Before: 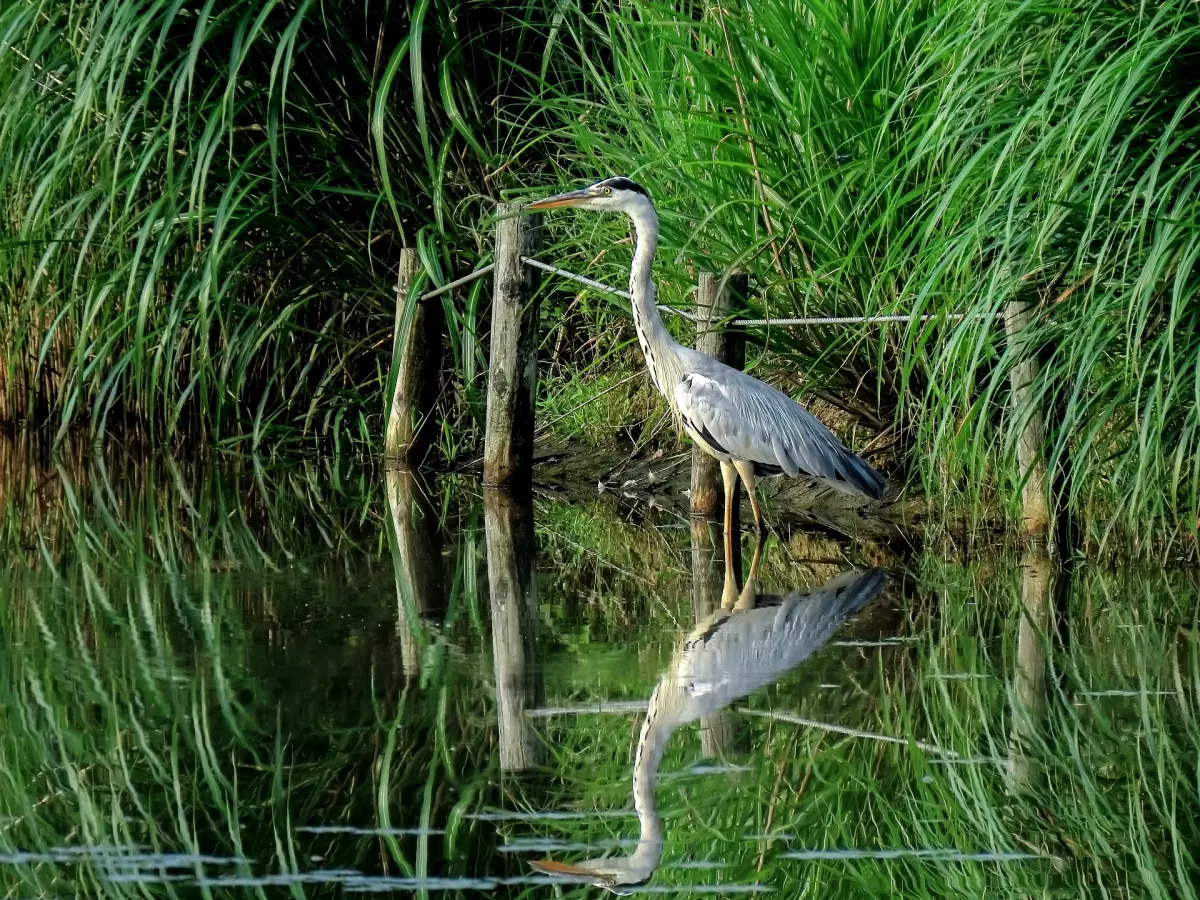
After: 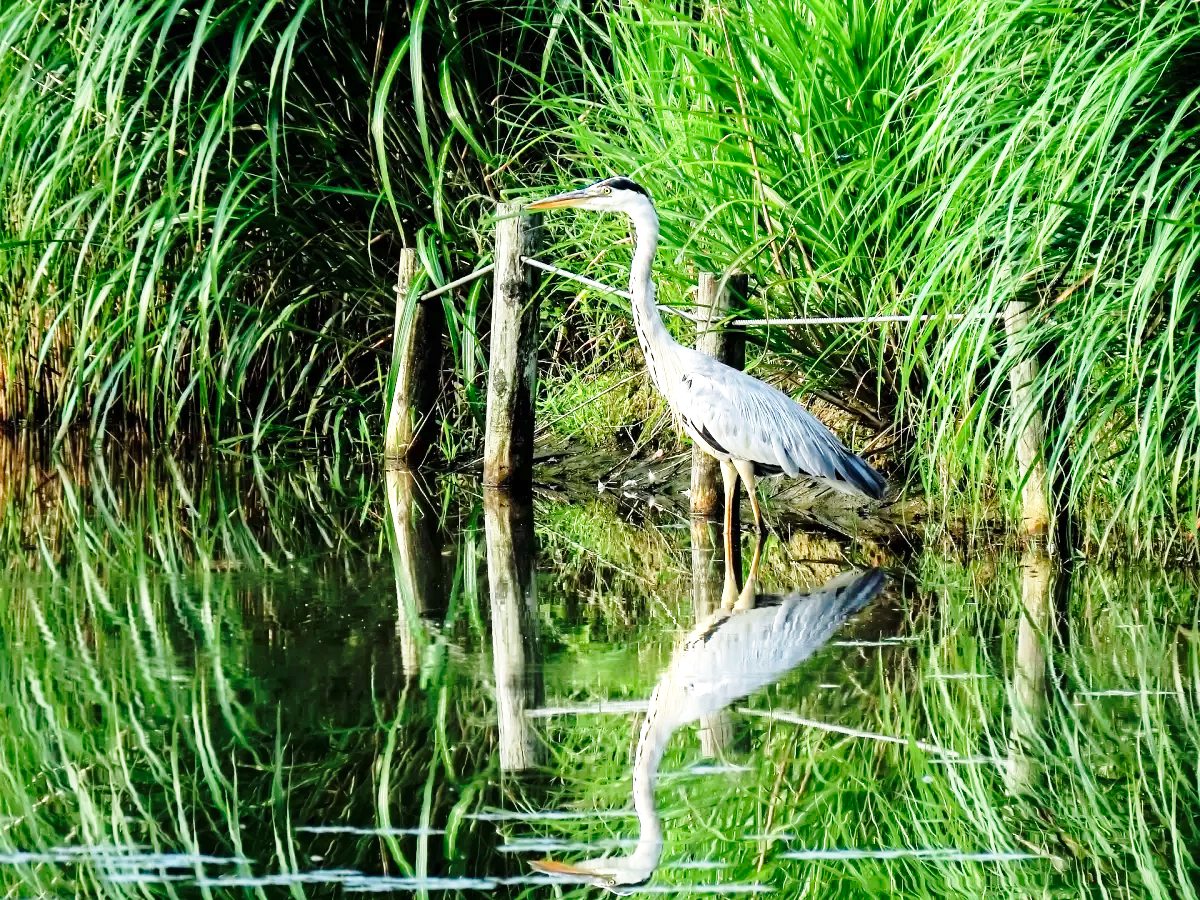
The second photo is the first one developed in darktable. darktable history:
tone equalizer: on, module defaults
base curve: curves: ch0 [(0, 0) (0.028, 0.03) (0.121, 0.232) (0.46, 0.748) (0.859, 0.968) (1, 1)], preserve colors none
exposure: black level correction 0, exposure 0.7 EV, compensate exposure bias true, compensate highlight preservation false
